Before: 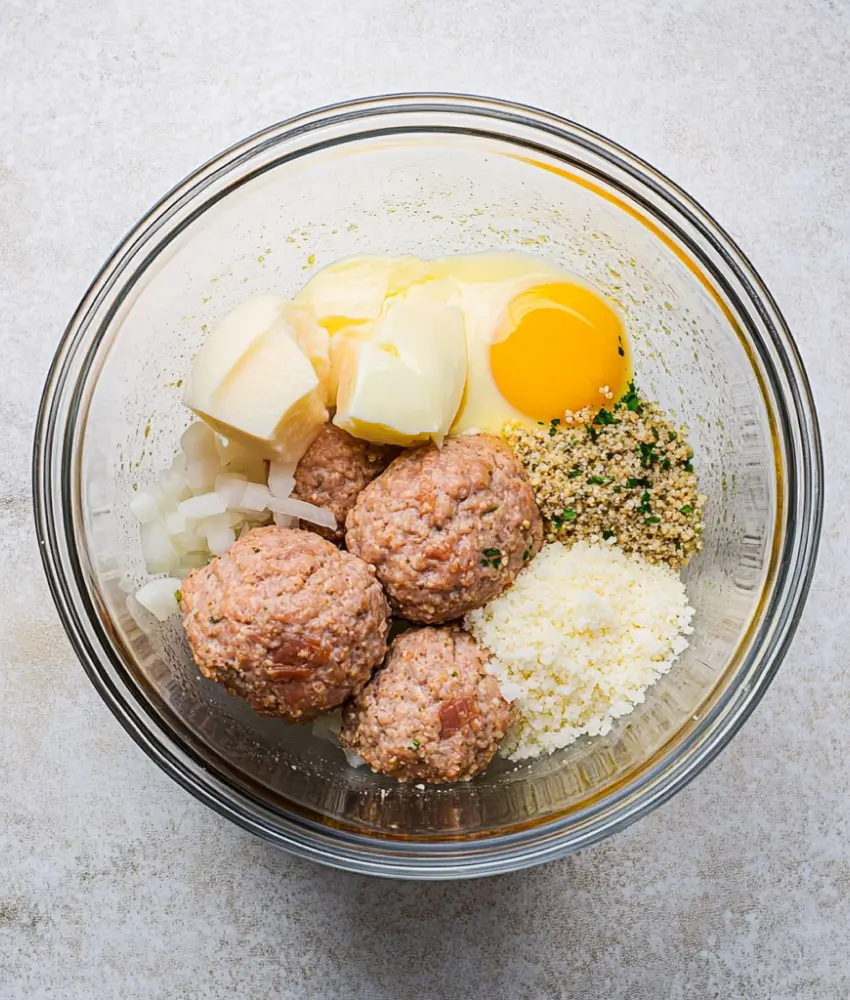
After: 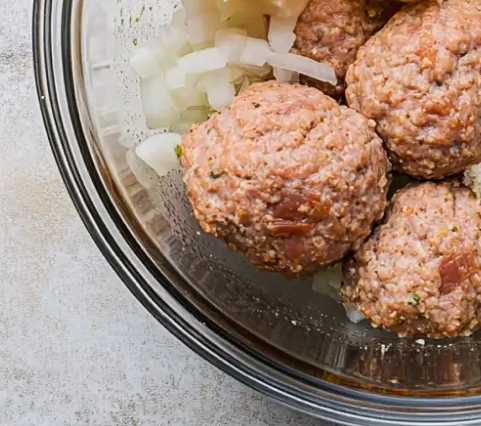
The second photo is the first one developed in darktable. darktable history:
crop: top 44.595%, right 43.319%, bottom 12.797%
